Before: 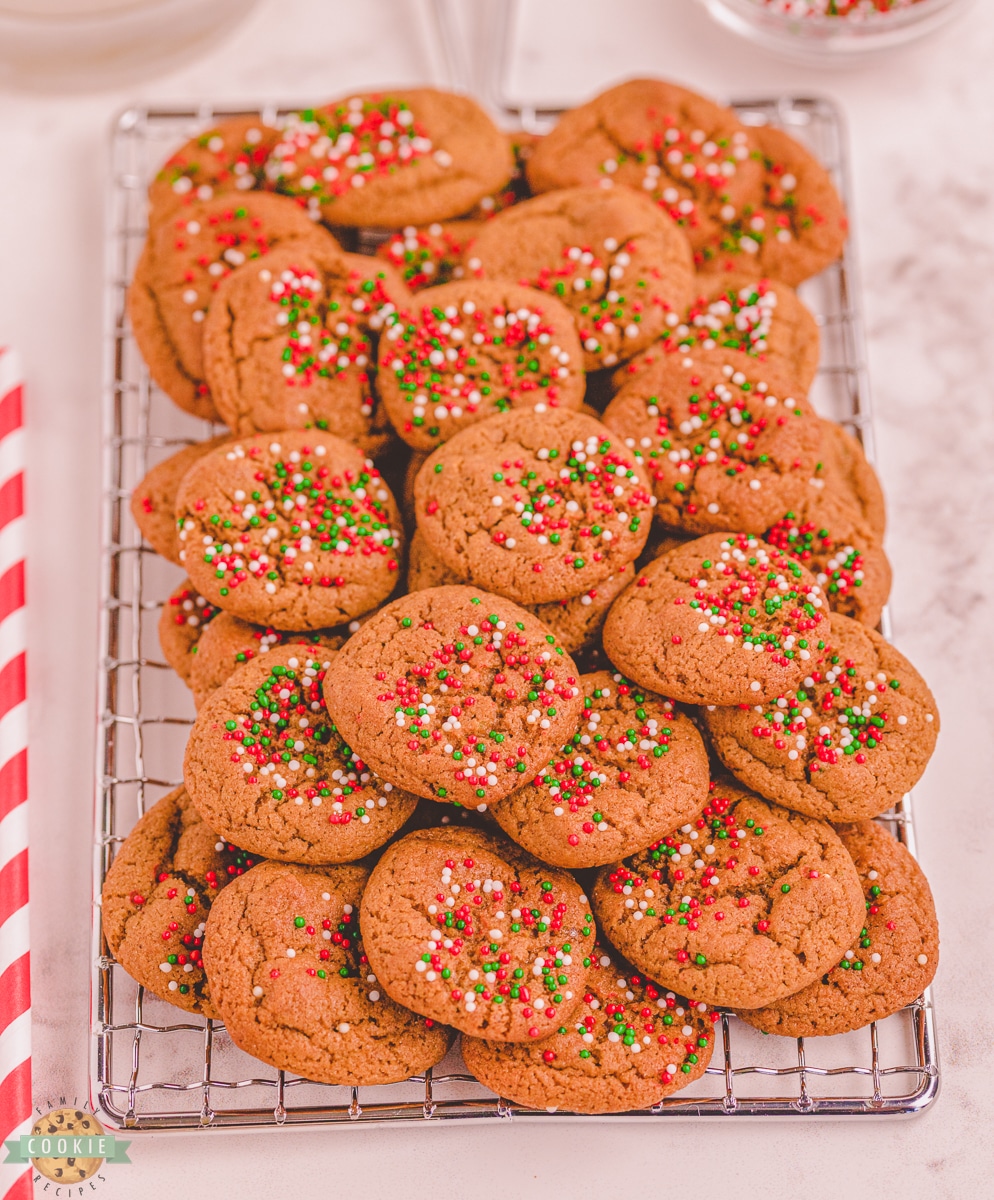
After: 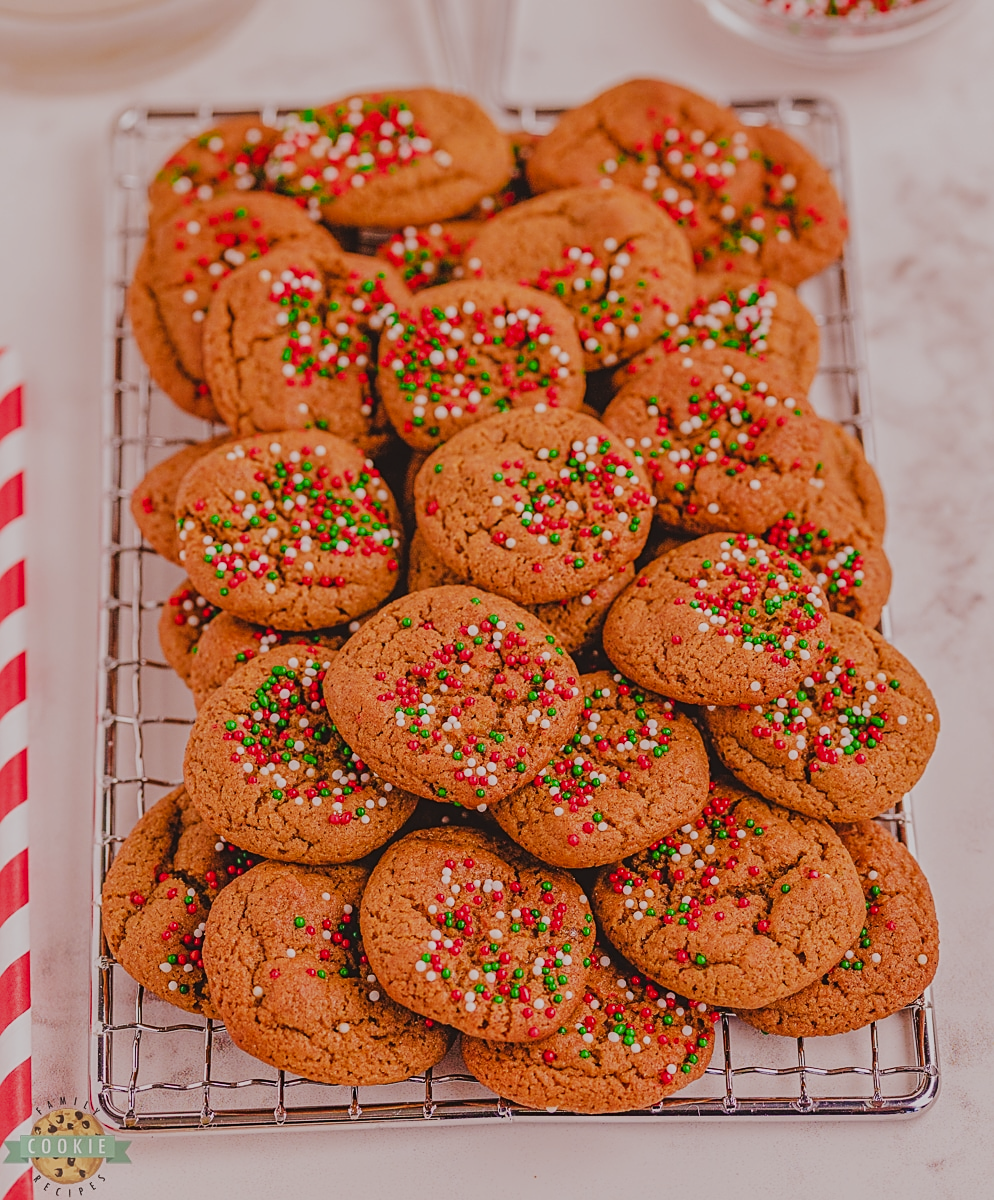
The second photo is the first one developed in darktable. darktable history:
tone curve: curves: ch0 [(0, 0.01) (0.037, 0.032) (0.131, 0.108) (0.275, 0.256) (0.483, 0.512) (0.61, 0.665) (0.696, 0.742) (0.792, 0.819) (0.911, 0.925) (0.997, 0.995)]; ch1 [(0, 0) (0.308, 0.29) (0.425, 0.411) (0.492, 0.488) (0.505, 0.503) (0.527, 0.531) (0.568, 0.594) (0.683, 0.702) (0.746, 0.77) (1, 1)]; ch2 [(0, 0) (0.246, 0.233) (0.36, 0.352) (0.415, 0.415) (0.485, 0.487) (0.502, 0.504) (0.525, 0.523) (0.539, 0.553) (0.587, 0.594) (0.636, 0.652) (0.711, 0.729) (0.845, 0.855) (0.998, 0.977)], preserve colors none
sharpen: on, module defaults
exposure: black level correction 0, exposure -0.819 EV, compensate highlight preservation false
